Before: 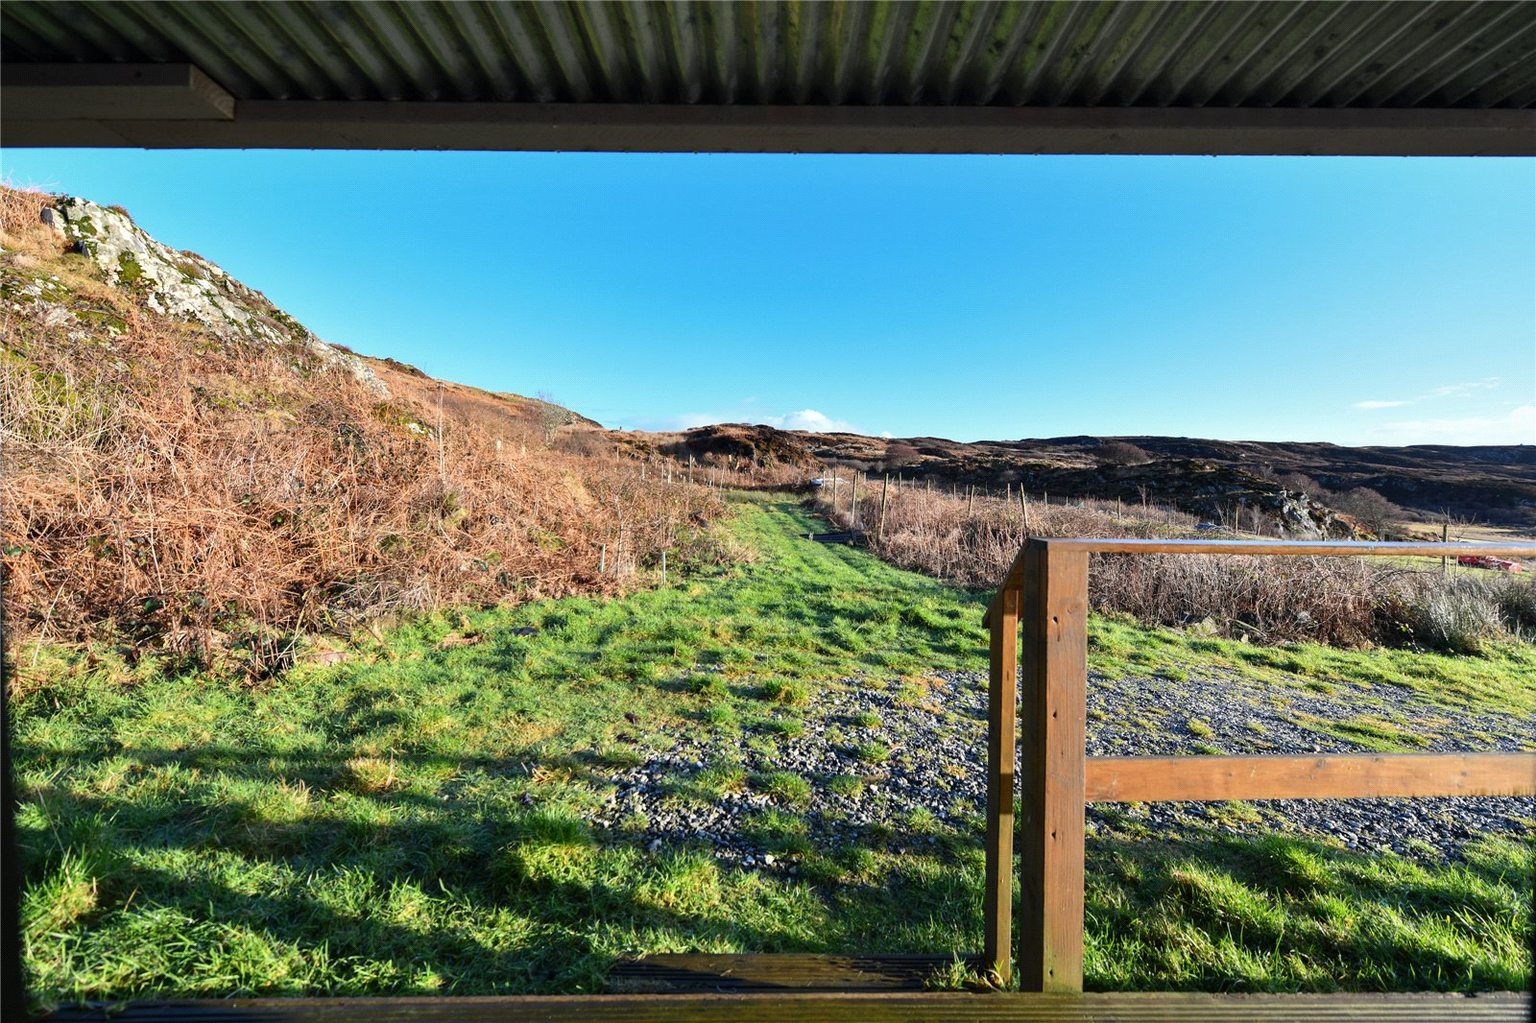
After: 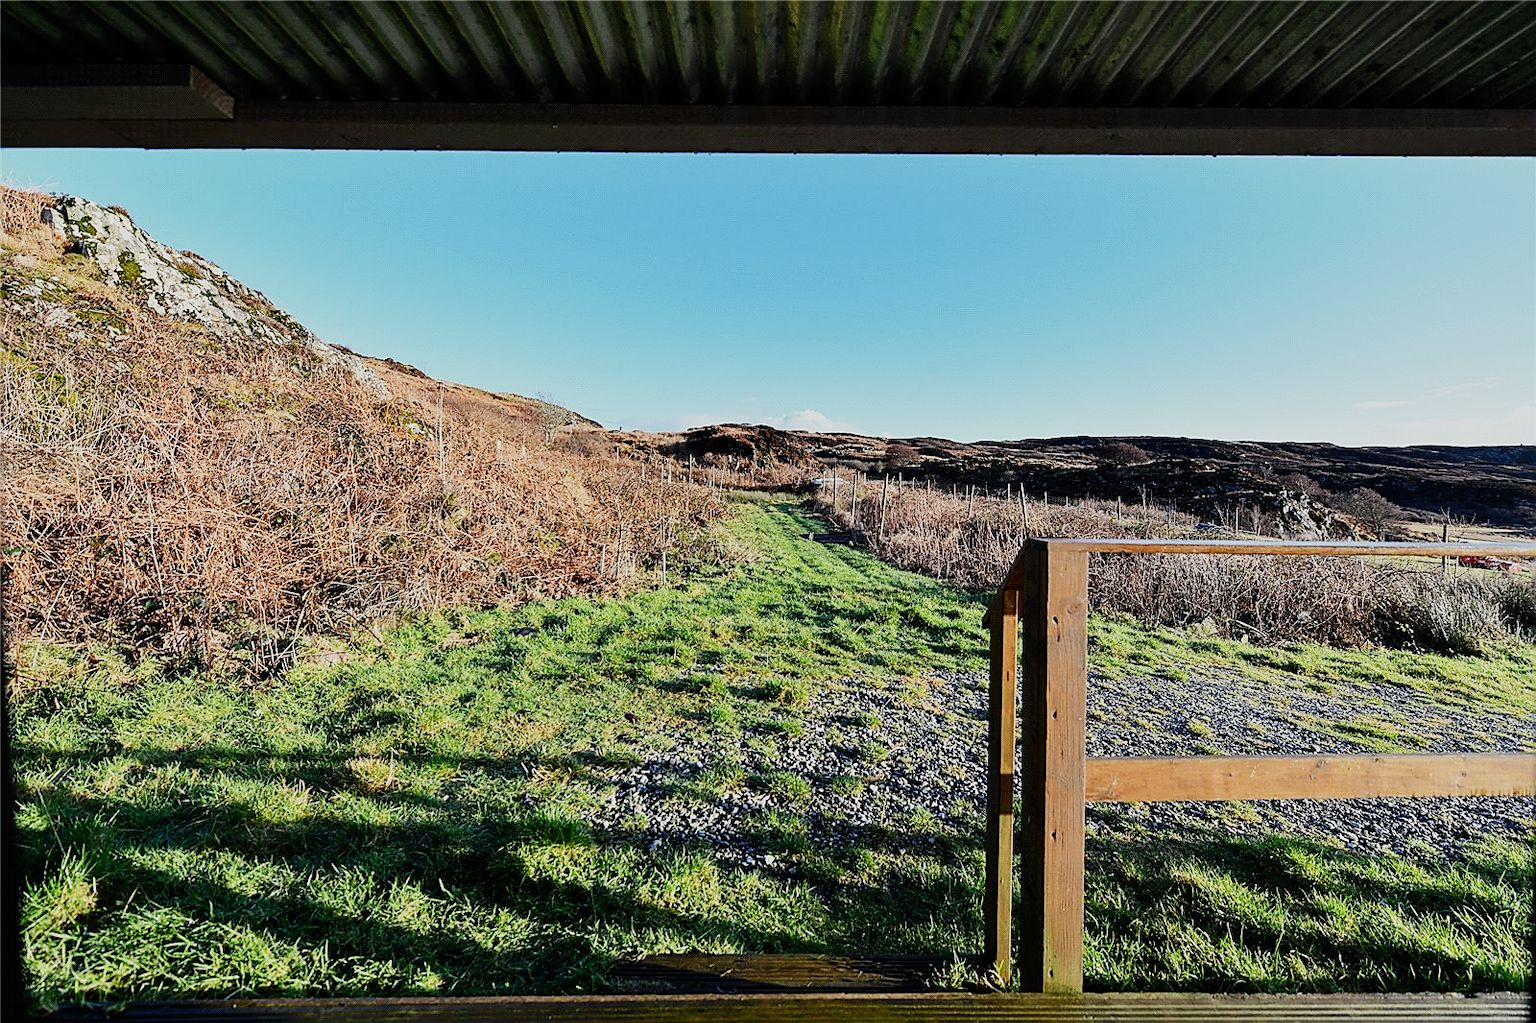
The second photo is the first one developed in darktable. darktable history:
sigmoid: skew -0.2, preserve hue 0%, red attenuation 0.1, red rotation 0.035, green attenuation 0.1, green rotation -0.017, blue attenuation 0.15, blue rotation -0.052, base primaries Rec2020
sharpen: radius 1.4, amount 1.25, threshold 0.7
